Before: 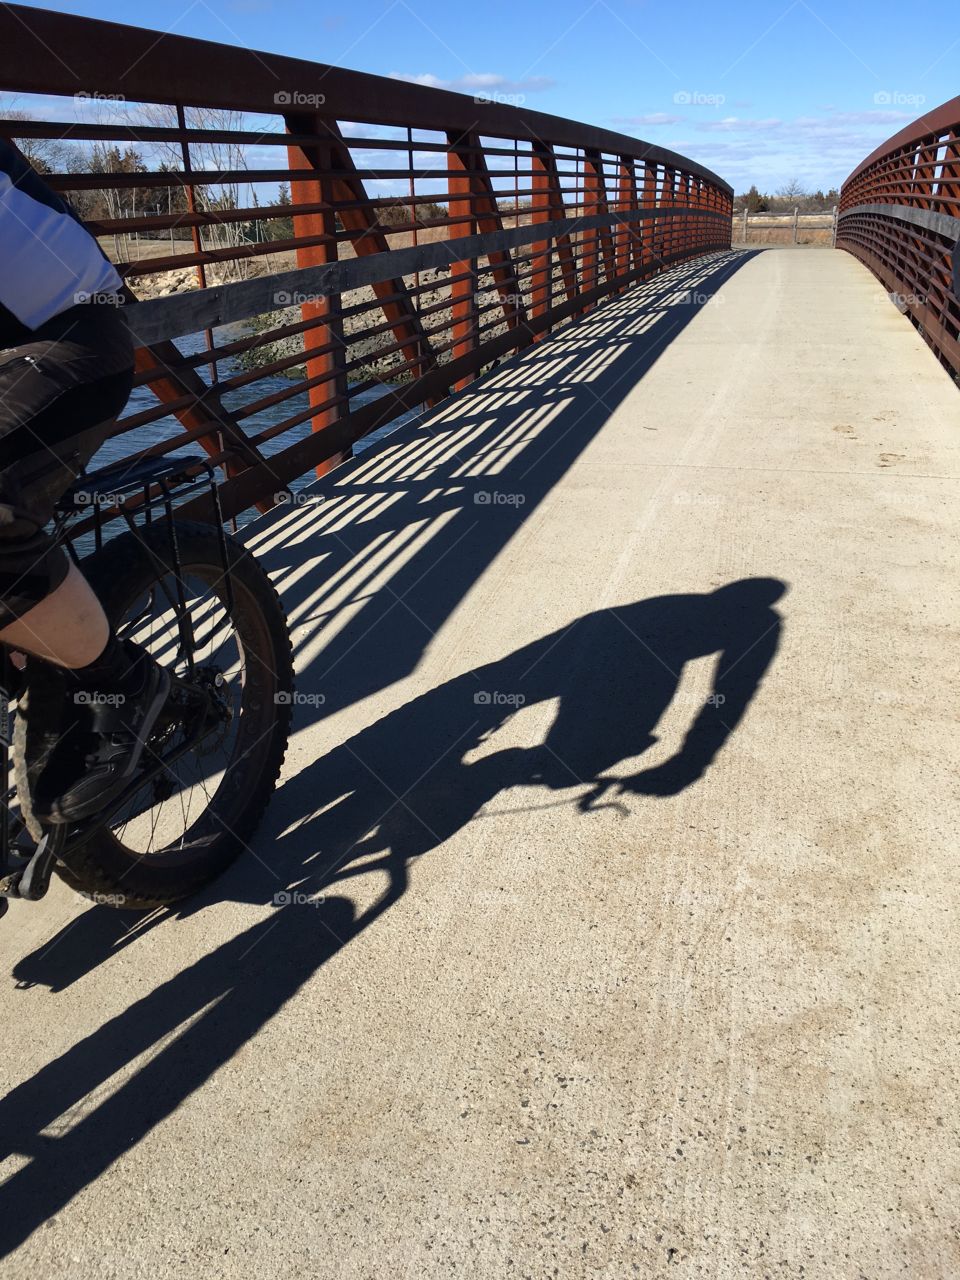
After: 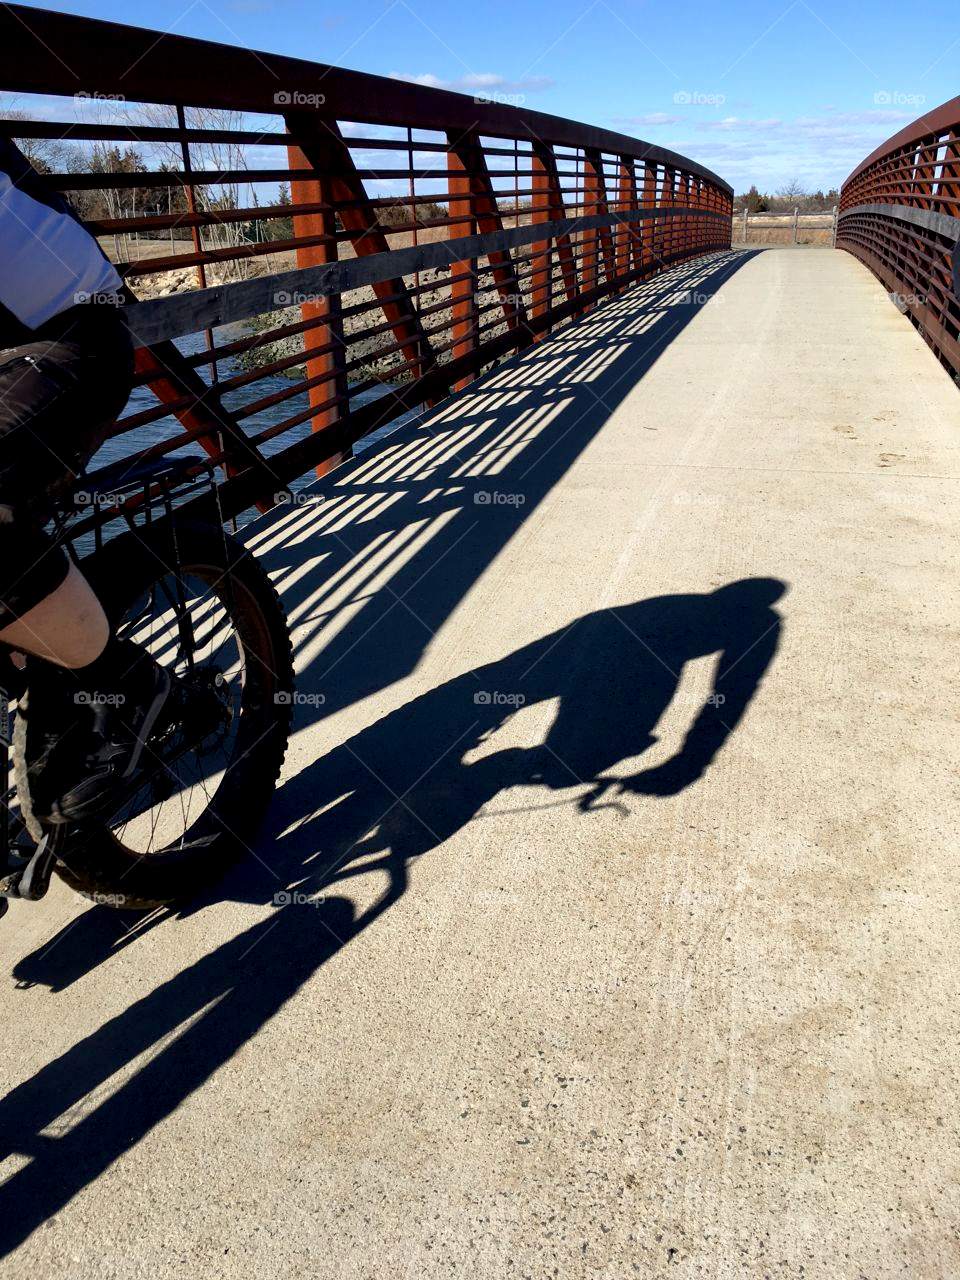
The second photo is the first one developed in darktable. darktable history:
exposure: black level correction 0.009, exposure 0.107 EV, compensate exposure bias true, compensate highlight preservation false
